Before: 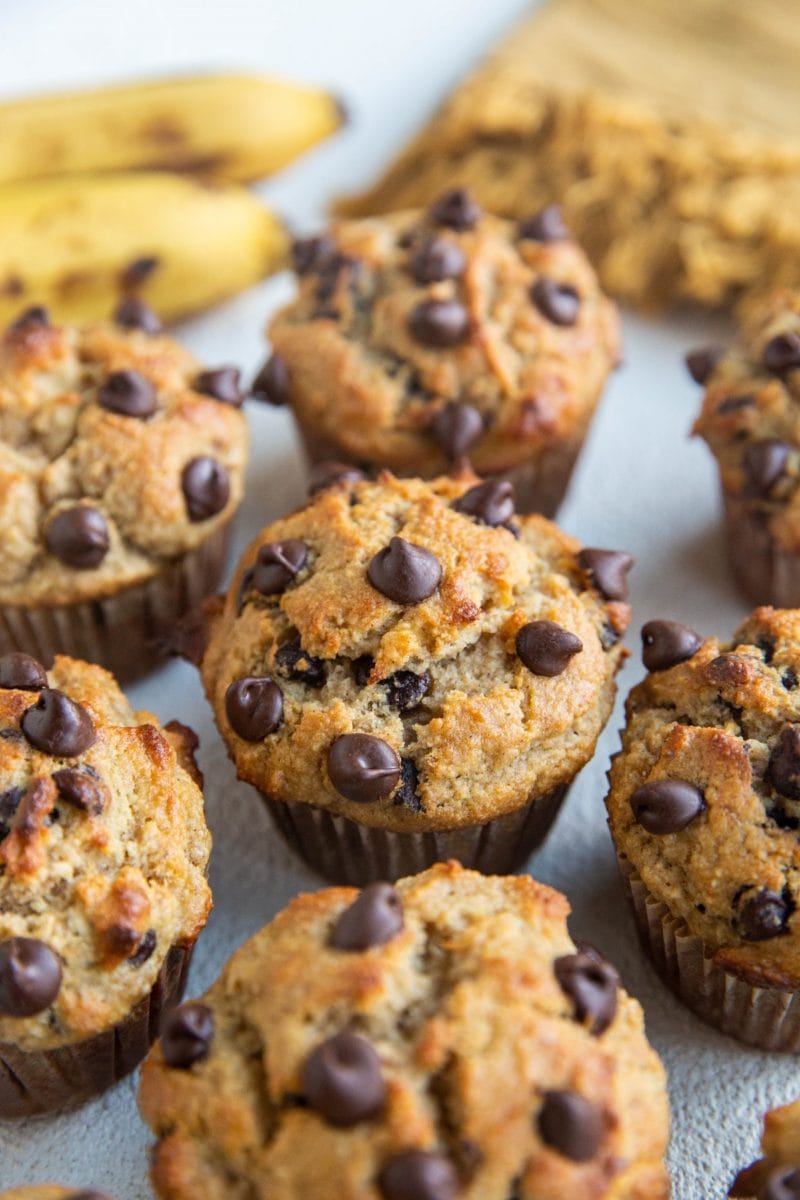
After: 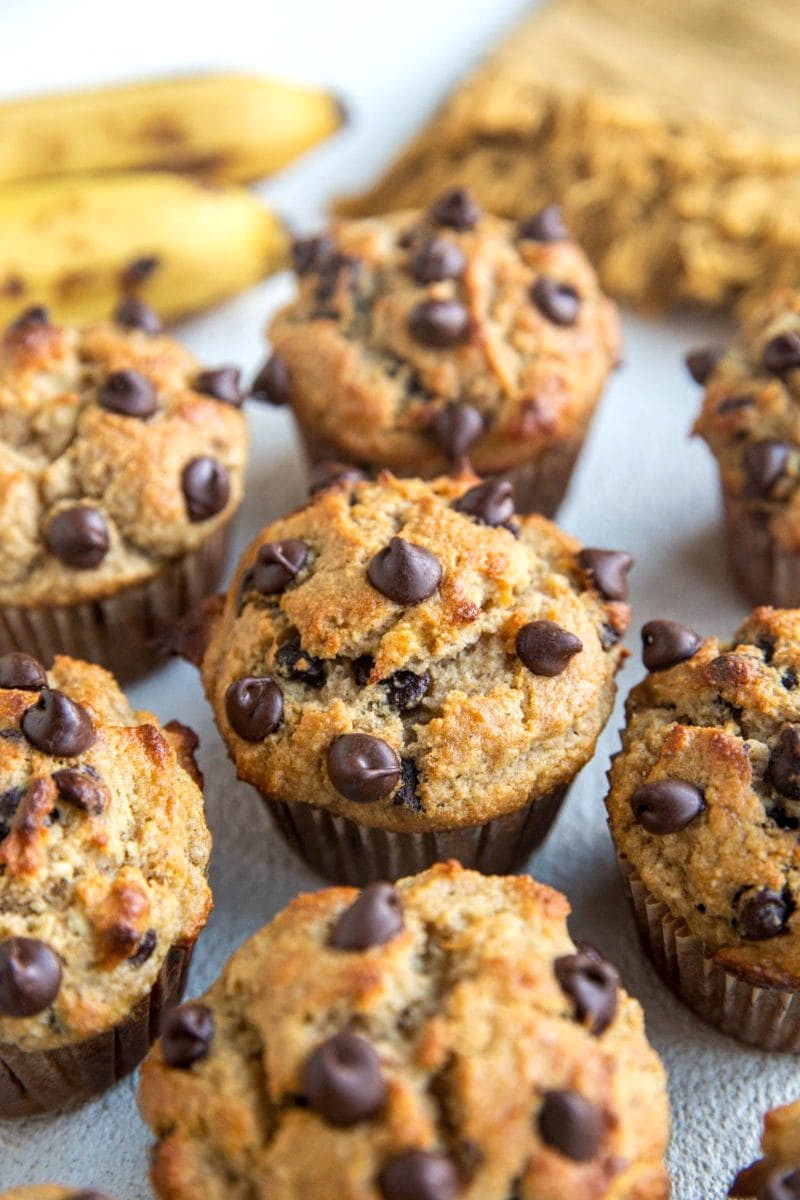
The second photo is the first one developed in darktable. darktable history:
exposure: exposure 0.15 EV, compensate highlight preservation false
local contrast: highlights 100%, shadows 100%, detail 120%, midtone range 0.2
